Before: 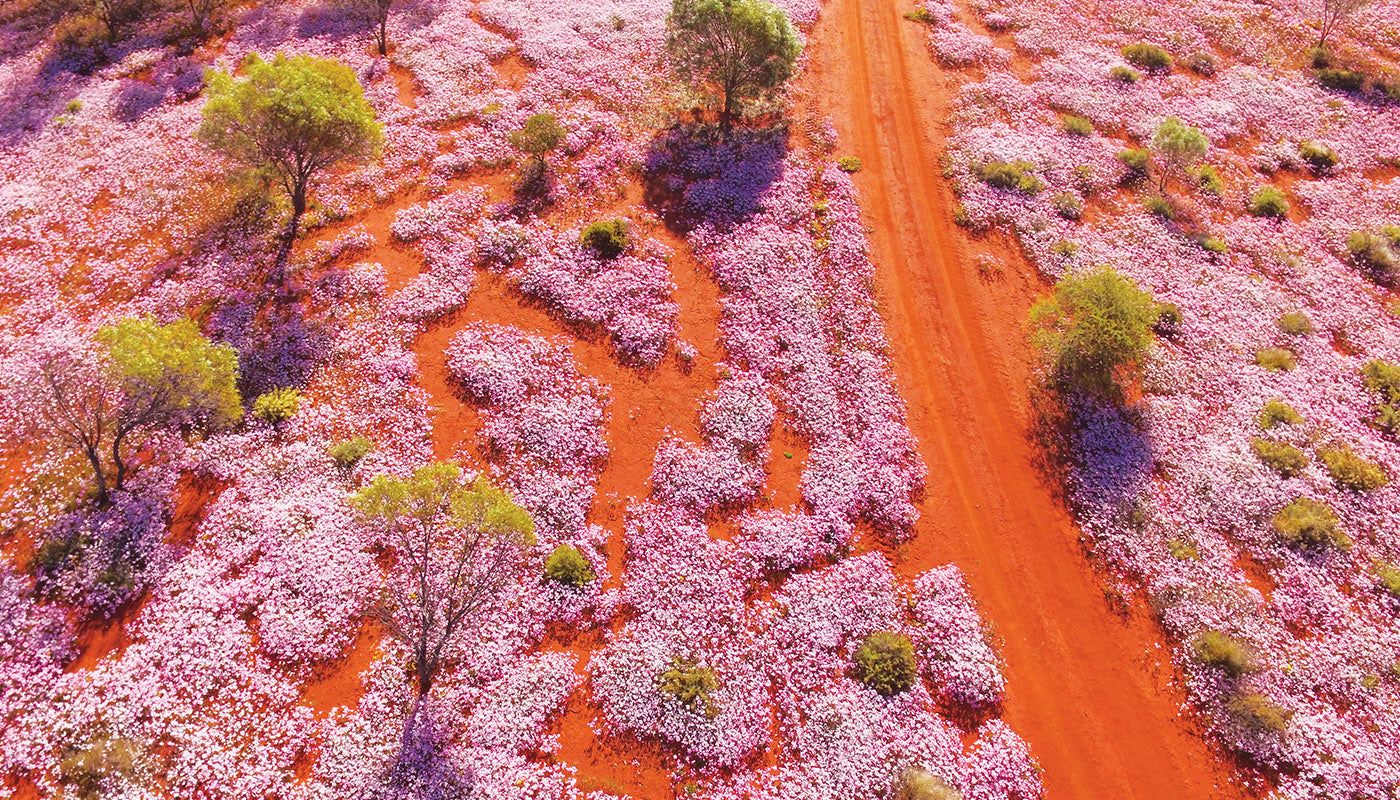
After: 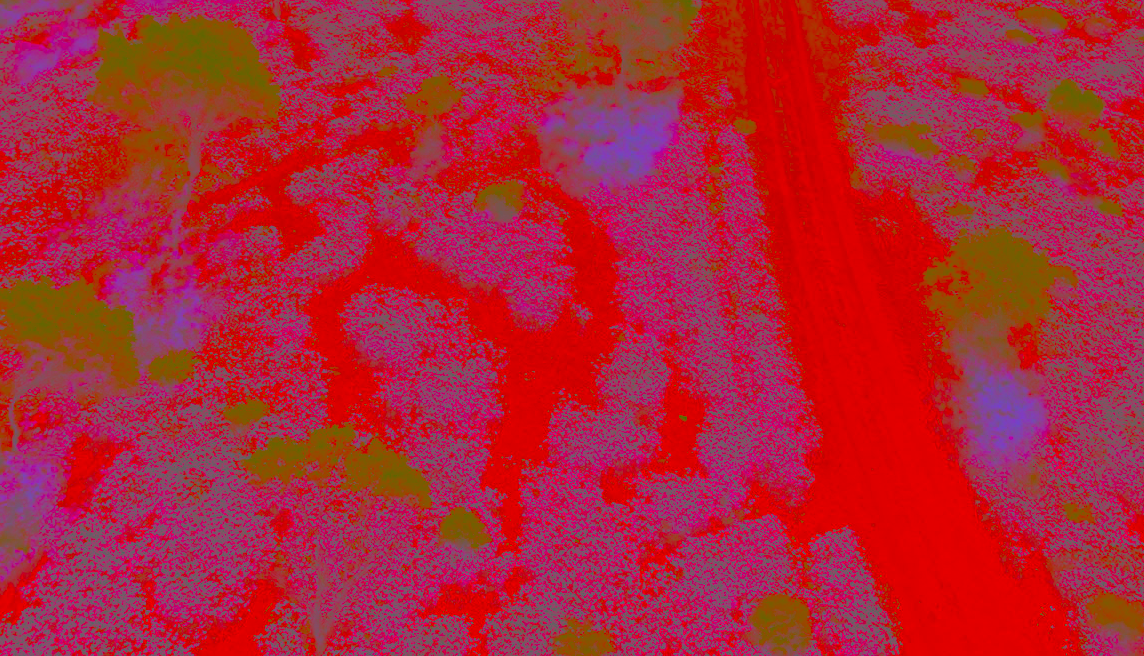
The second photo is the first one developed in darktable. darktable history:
contrast brightness saturation: contrast -0.985, brightness -0.155, saturation 0.766
crop and rotate: left 7.61%, top 4.686%, right 10.609%, bottom 13.192%
sharpen: on, module defaults
